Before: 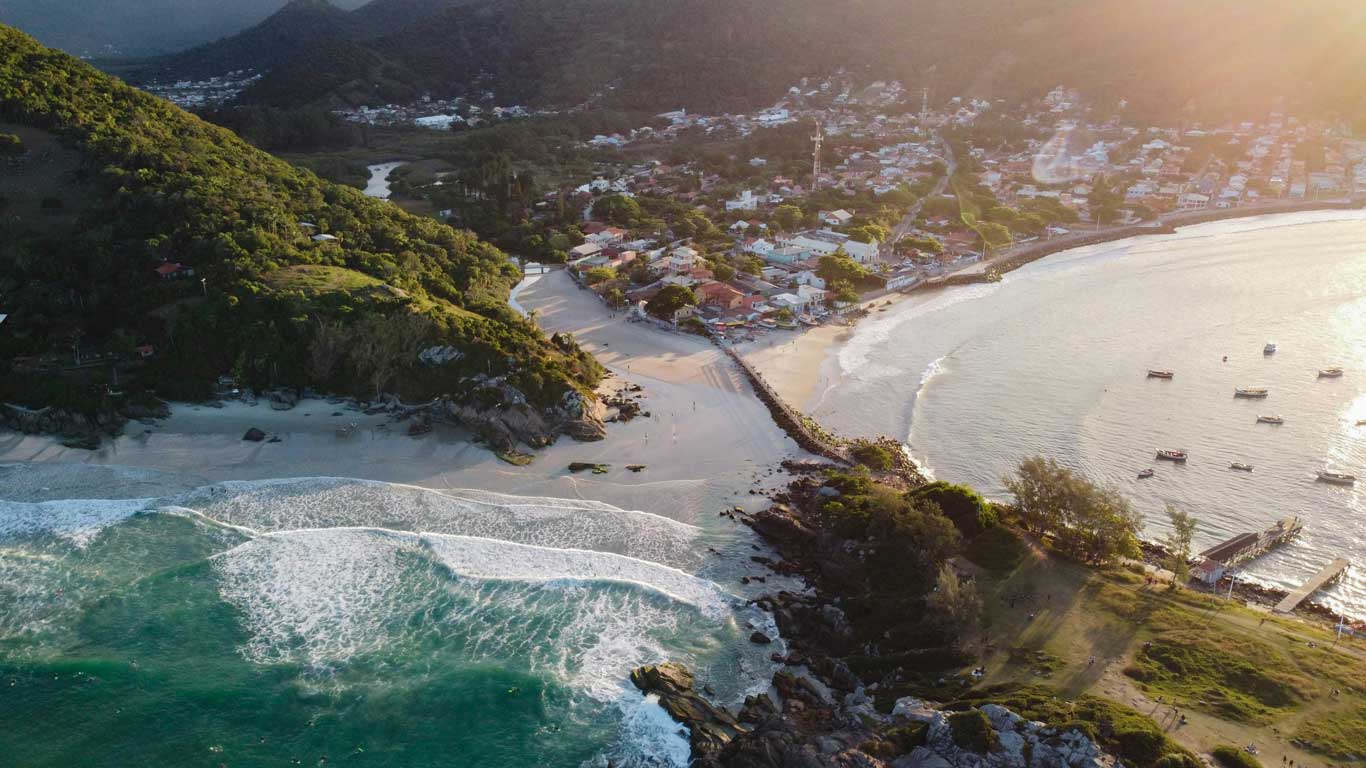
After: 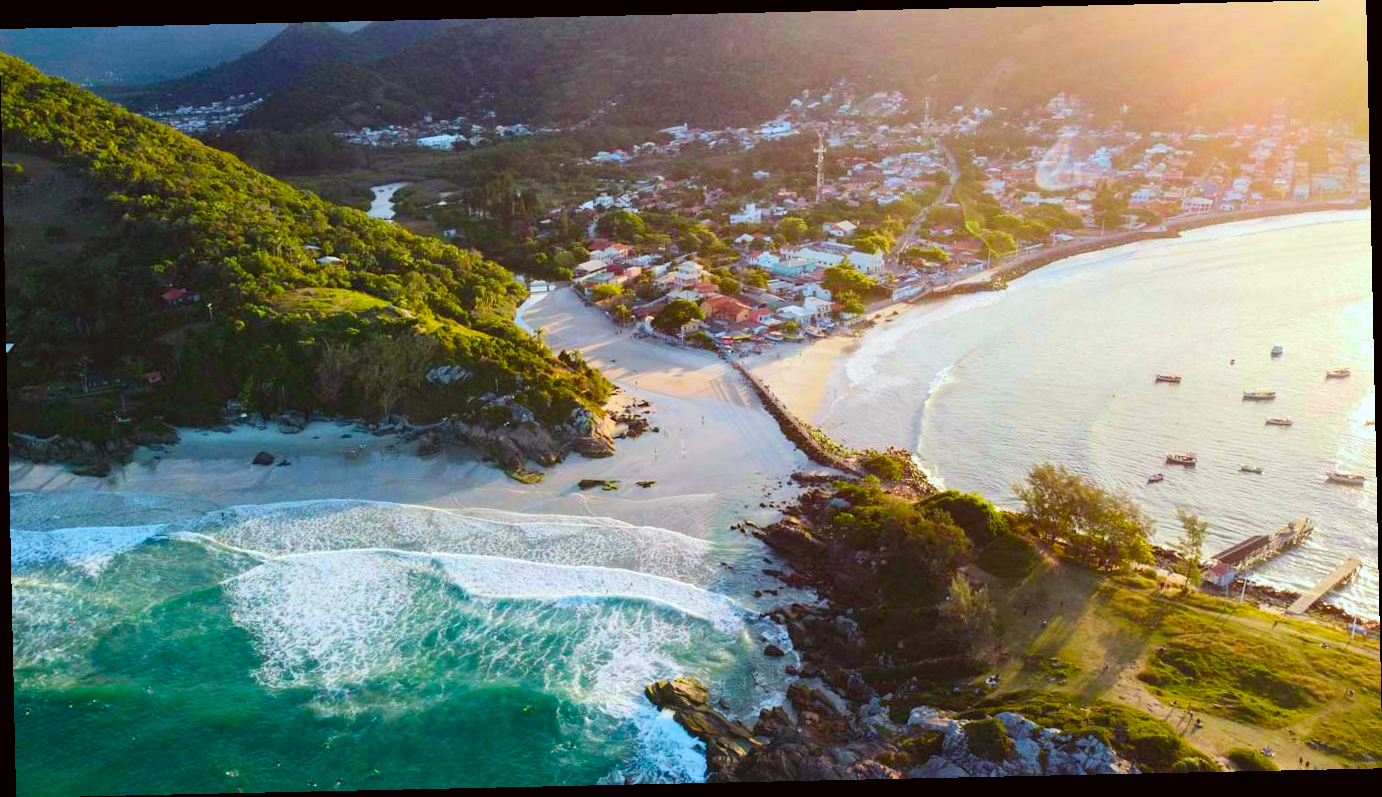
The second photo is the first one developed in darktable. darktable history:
rotate and perspective: rotation -1.24°, automatic cropping off
shadows and highlights: shadows 25, highlights -25
velvia: strength 32%, mid-tones bias 0.2
contrast brightness saturation: contrast 0.2, brightness 0.16, saturation 0.22
color correction: highlights a* -2.73, highlights b* -2.09, shadows a* 2.41, shadows b* 2.73
white balance: red 0.986, blue 1.01
